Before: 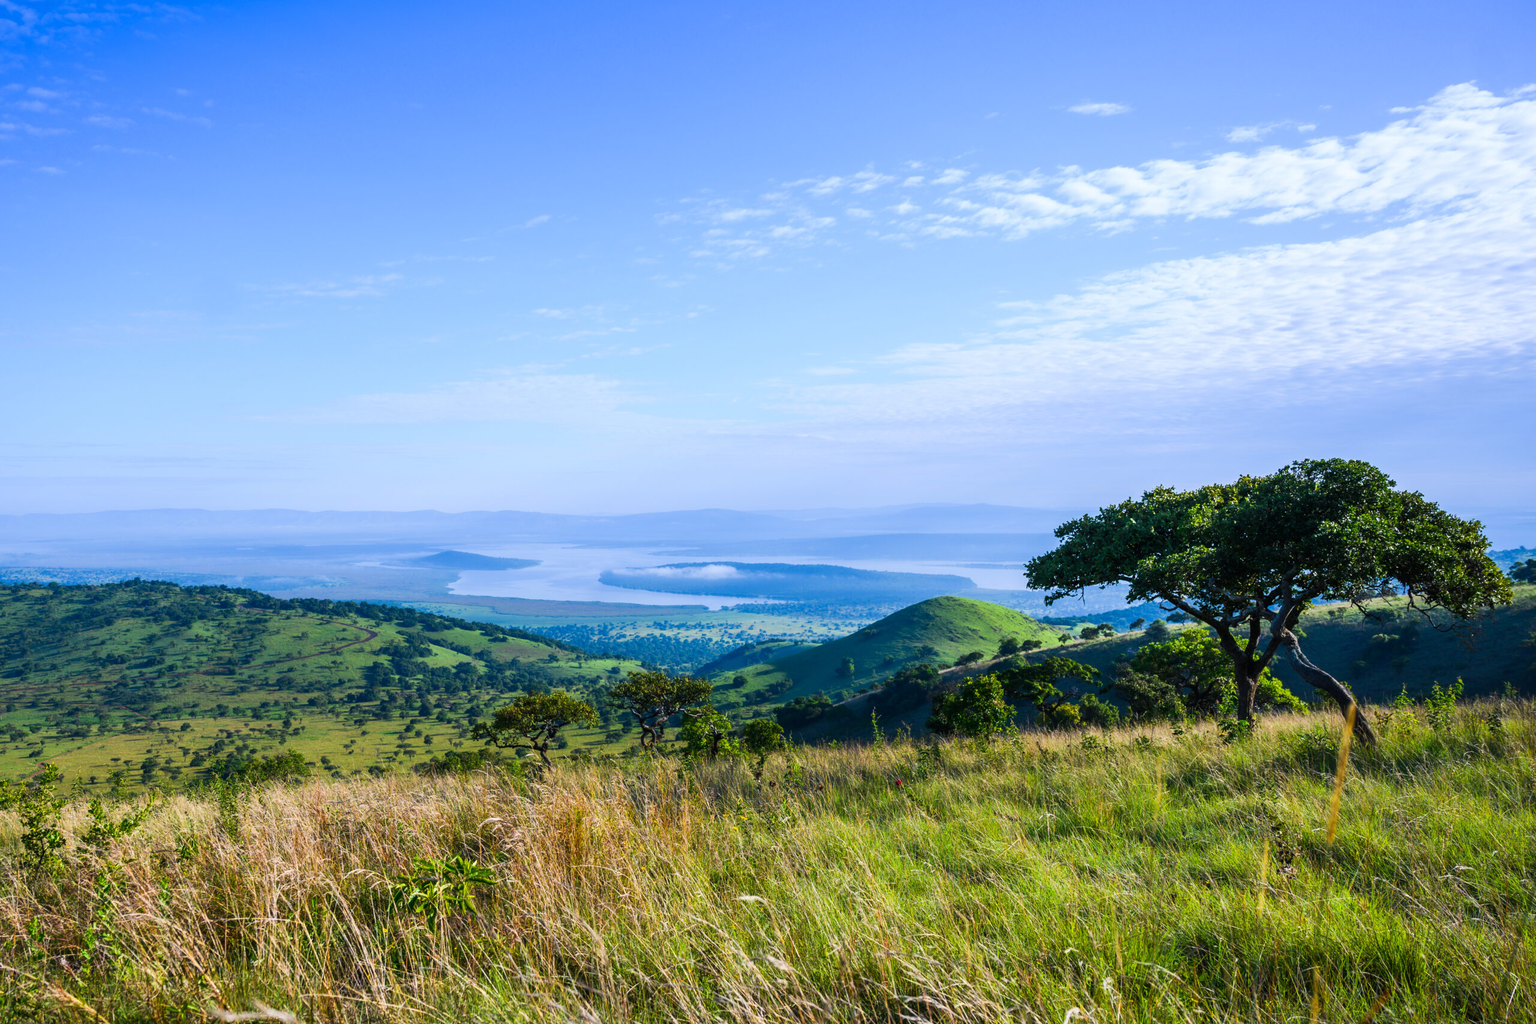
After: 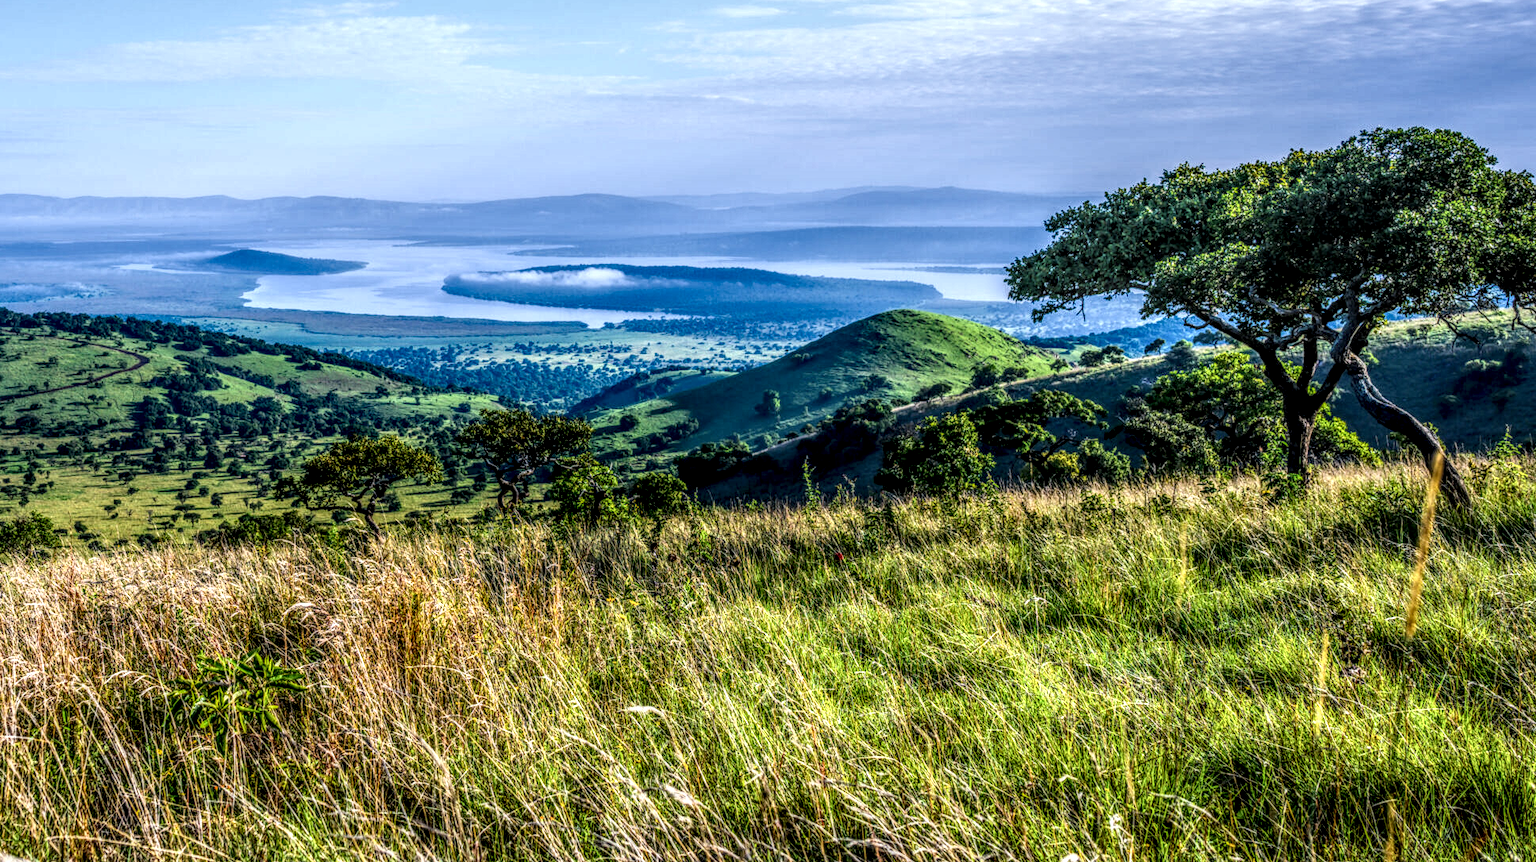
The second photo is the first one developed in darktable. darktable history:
crop and rotate: left 17.24%, top 35.425%, right 7.135%, bottom 0.854%
local contrast: highlights 5%, shadows 5%, detail 299%, midtone range 0.302
